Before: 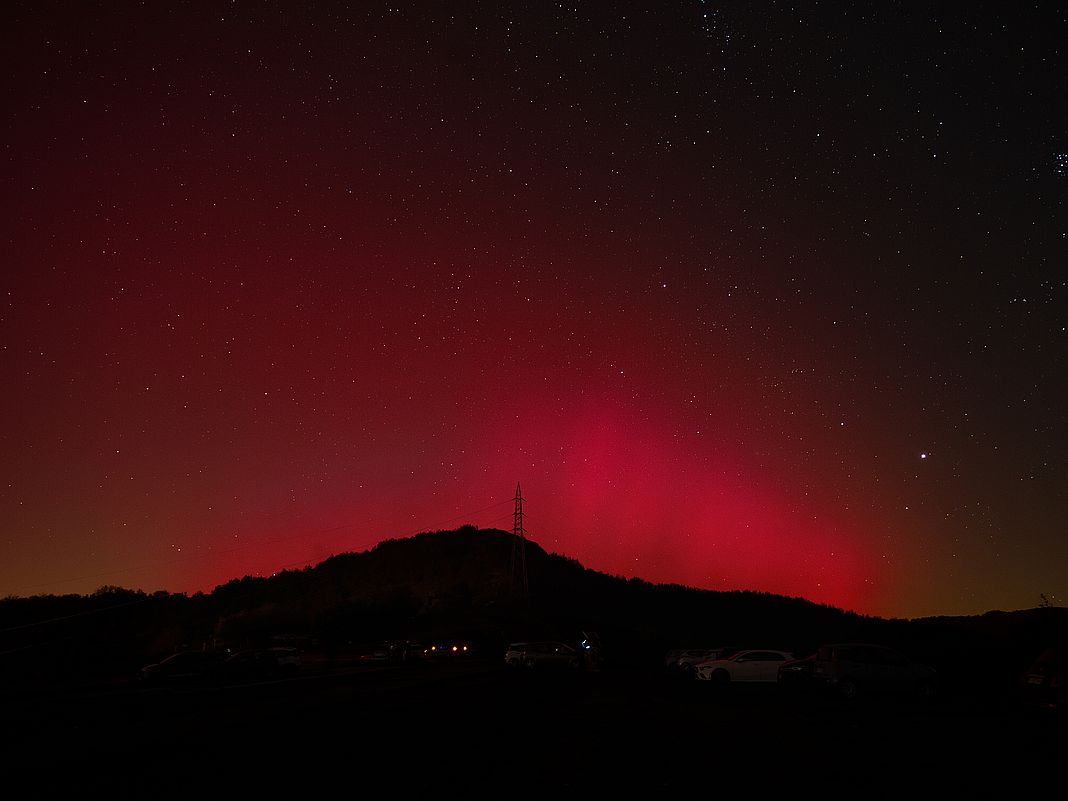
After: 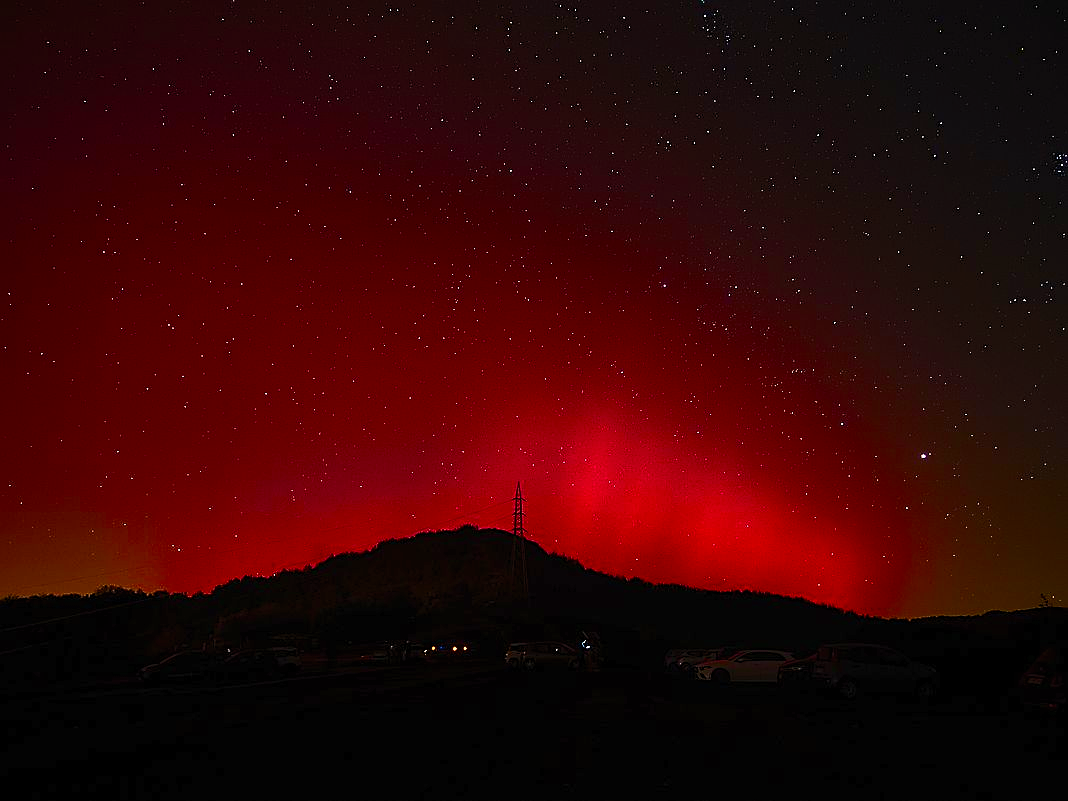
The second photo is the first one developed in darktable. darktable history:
contrast brightness saturation: contrast 0.62, brightness 0.34, saturation 0.14
color balance rgb: perceptual saturation grading › global saturation 25%, perceptual brilliance grading › mid-tones 10%, perceptual brilliance grading › shadows 15%, global vibrance 20%
sharpen: on, module defaults
